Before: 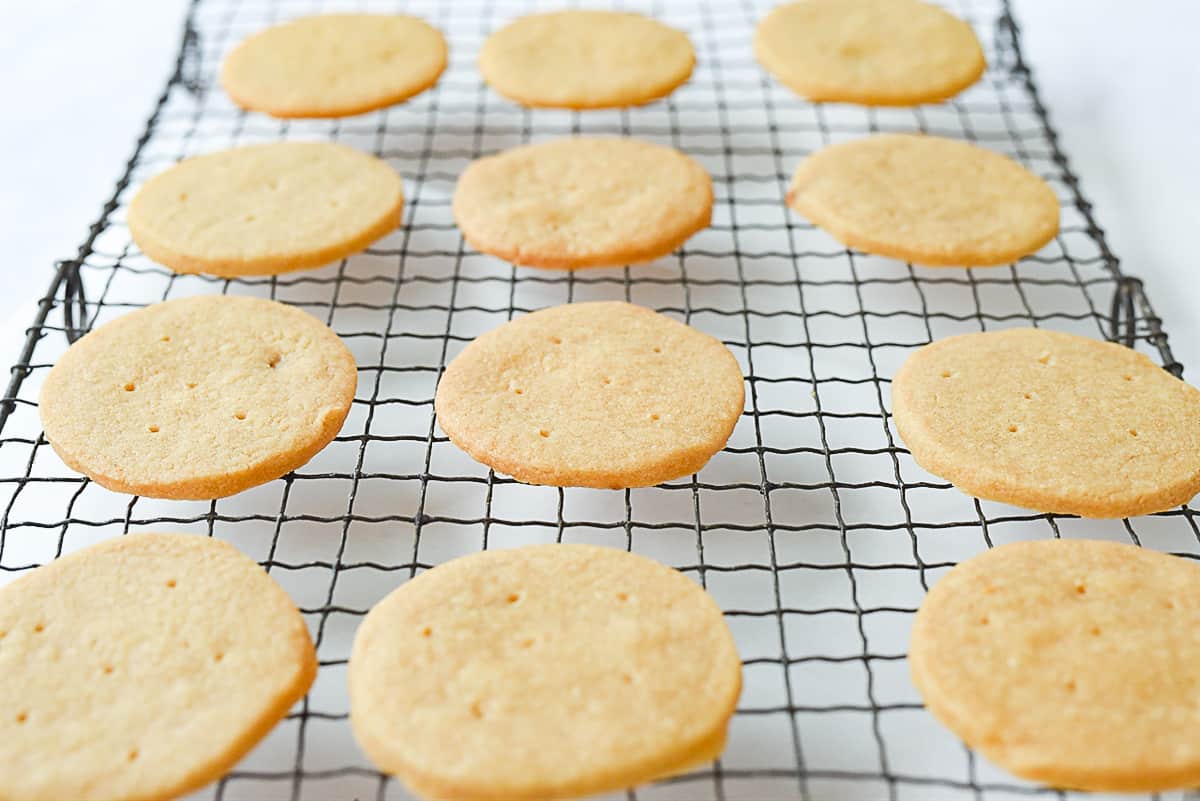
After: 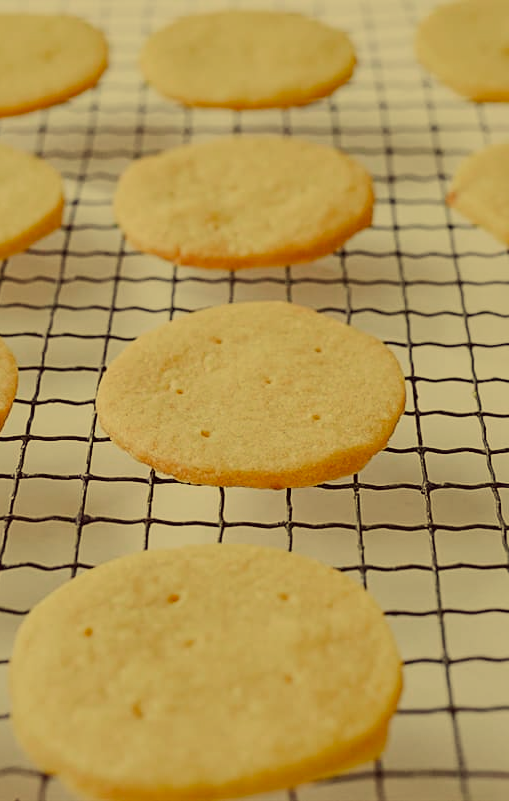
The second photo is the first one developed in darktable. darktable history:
color zones: curves: ch0 [(0, 0.5) (0.143, 0.5) (0.286, 0.456) (0.429, 0.5) (0.571, 0.5) (0.714, 0.5) (0.857, 0.5) (1, 0.5)]; ch1 [(0, 0.5) (0.143, 0.5) (0.286, 0.422) (0.429, 0.5) (0.571, 0.5) (0.714, 0.5) (0.857, 0.5) (1, 0.5)]
crop: left 28.305%, right 29.22%
filmic rgb: black relative exposure -7.65 EV, white relative exposure 4.56 EV, hardness 3.61
color correction: highlights a* -0.476, highlights b* 39.78, shadows a* 9.85, shadows b* -0.292
velvia: on, module defaults
exposure: exposure -0.31 EV, compensate highlight preservation false
local contrast: mode bilateral grid, contrast 19, coarseness 49, detail 131%, midtone range 0.2
